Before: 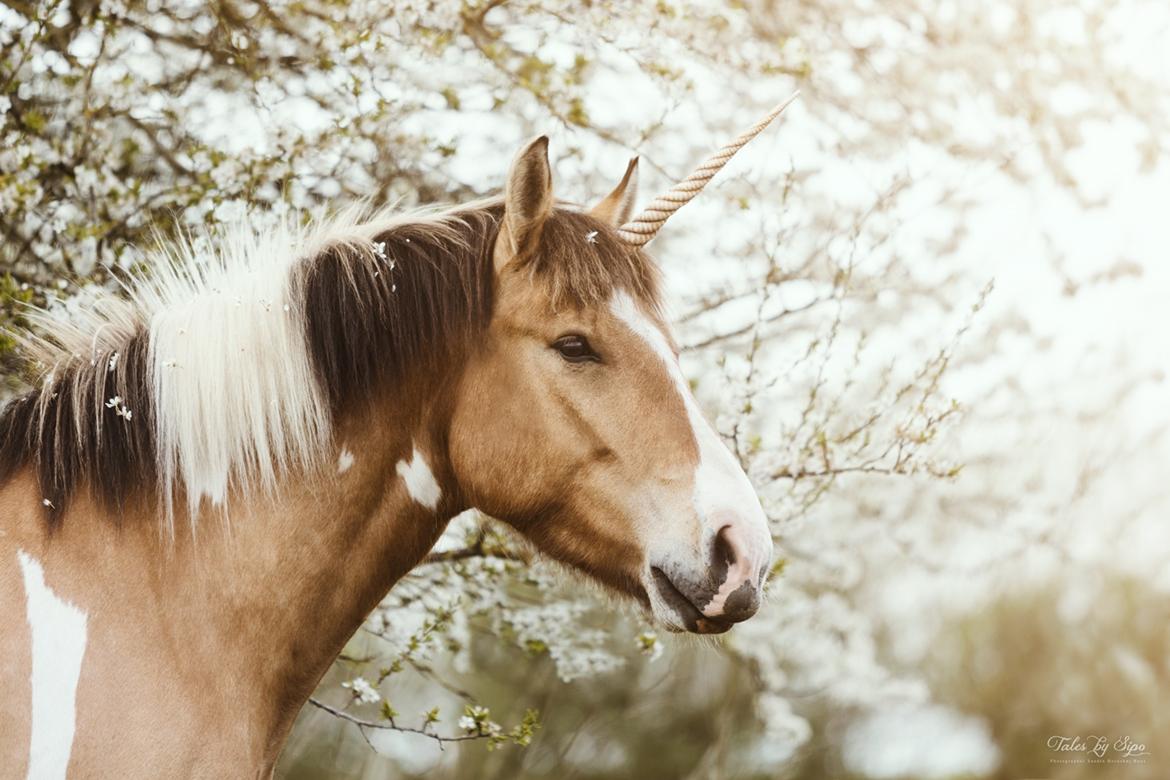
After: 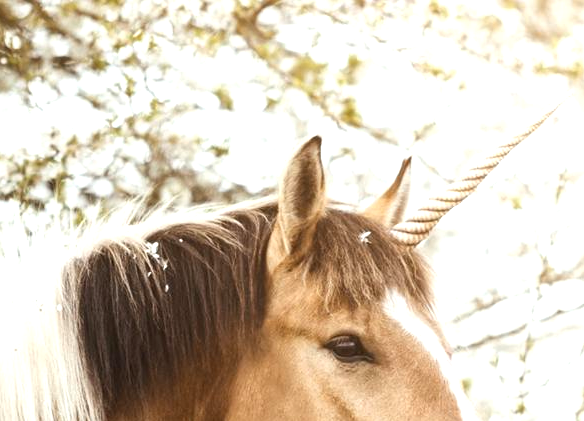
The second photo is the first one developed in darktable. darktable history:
crop: left 19.481%, right 30.528%, bottom 45.979%
exposure: exposure 0.608 EV, compensate highlight preservation false
